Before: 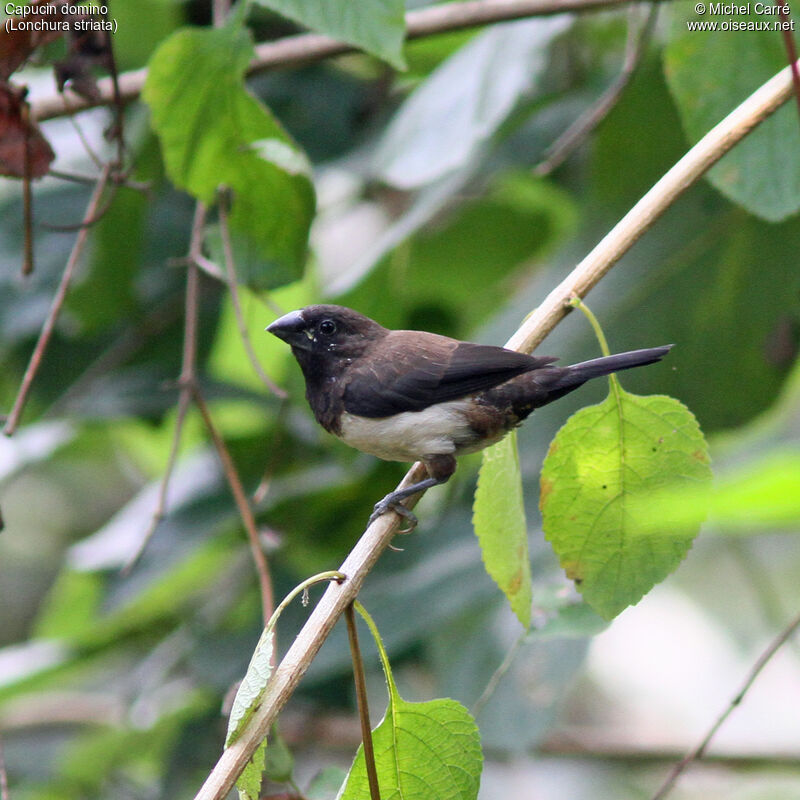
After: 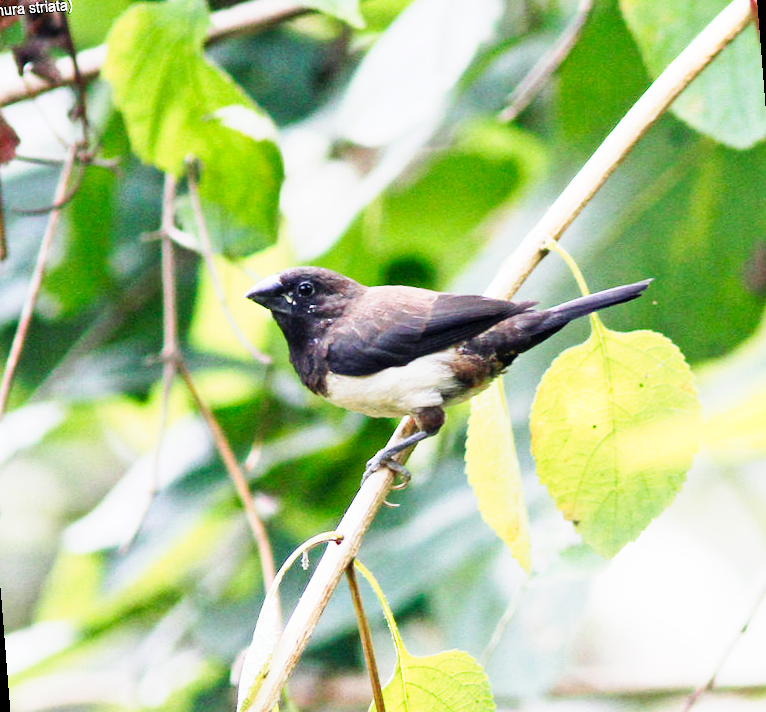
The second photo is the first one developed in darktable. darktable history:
tone curve: curves: ch0 [(0, 0) (0.003, 0.004) (0.011, 0.016) (0.025, 0.035) (0.044, 0.062) (0.069, 0.097) (0.1, 0.143) (0.136, 0.205) (0.177, 0.276) (0.224, 0.36) (0.277, 0.461) (0.335, 0.584) (0.399, 0.686) (0.468, 0.783) (0.543, 0.868) (0.623, 0.927) (0.709, 0.96) (0.801, 0.974) (0.898, 0.986) (1, 1)], preserve colors none
rotate and perspective: rotation -4.57°, crop left 0.054, crop right 0.944, crop top 0.087, crop bottom 0.914
